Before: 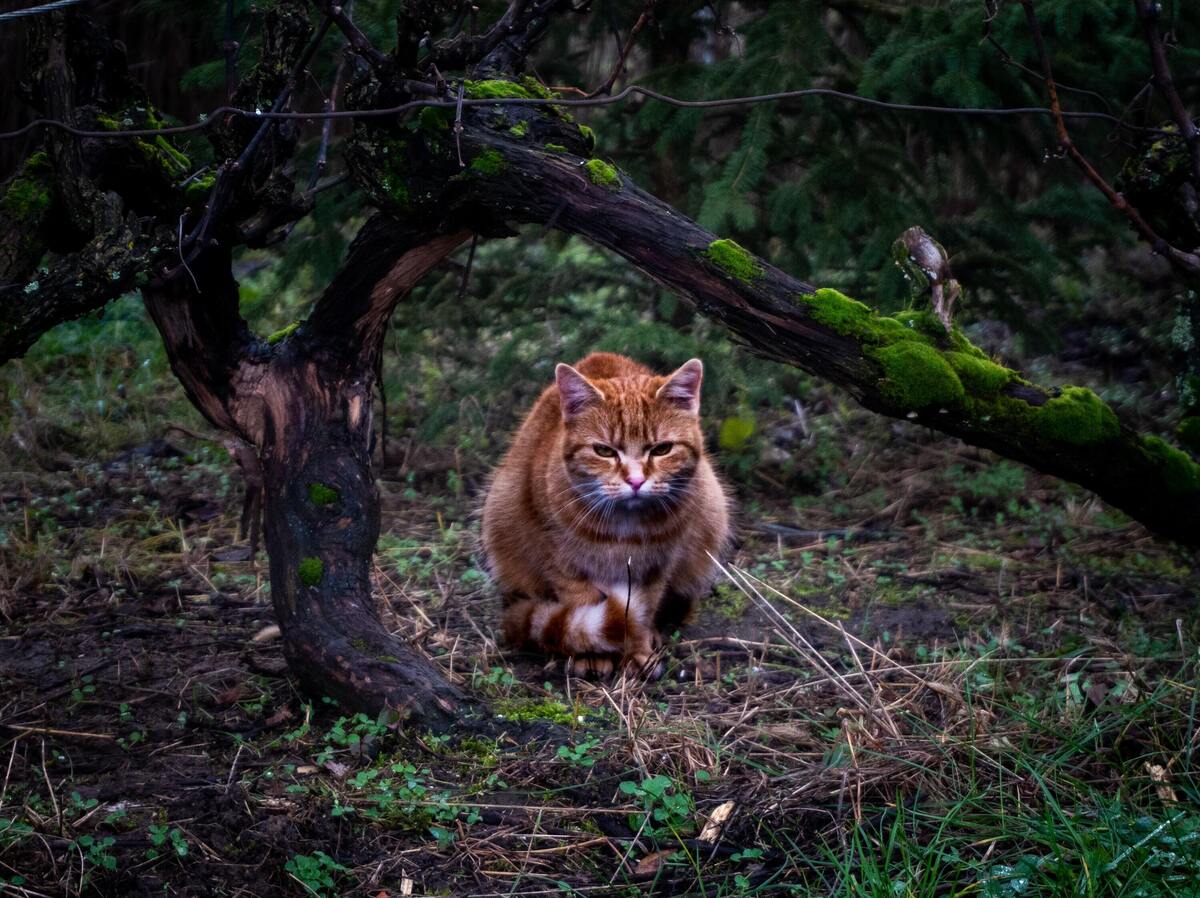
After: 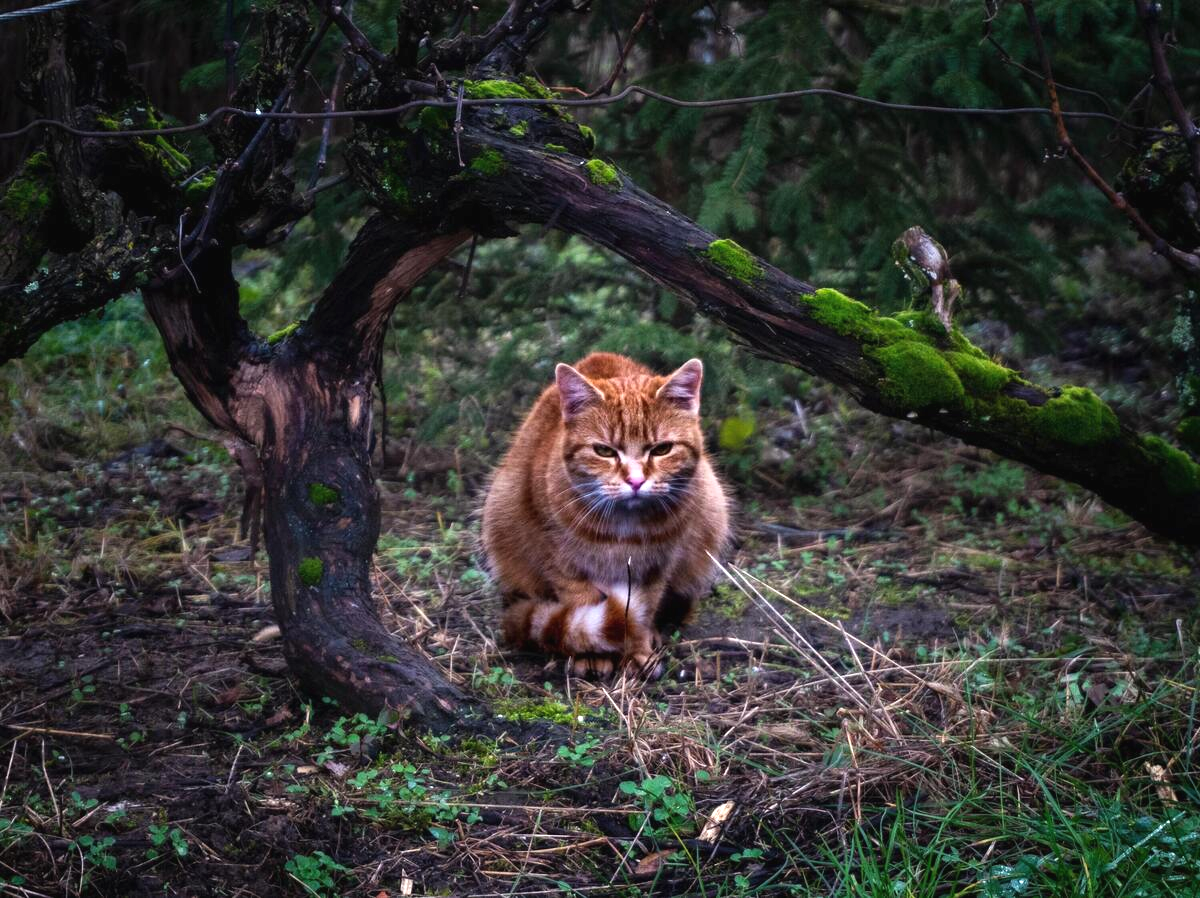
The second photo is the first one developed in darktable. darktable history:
exposure: black level correction -0.002, exposure 0.531 EV, compensate exposure bias true, compensate highlight preservation false
